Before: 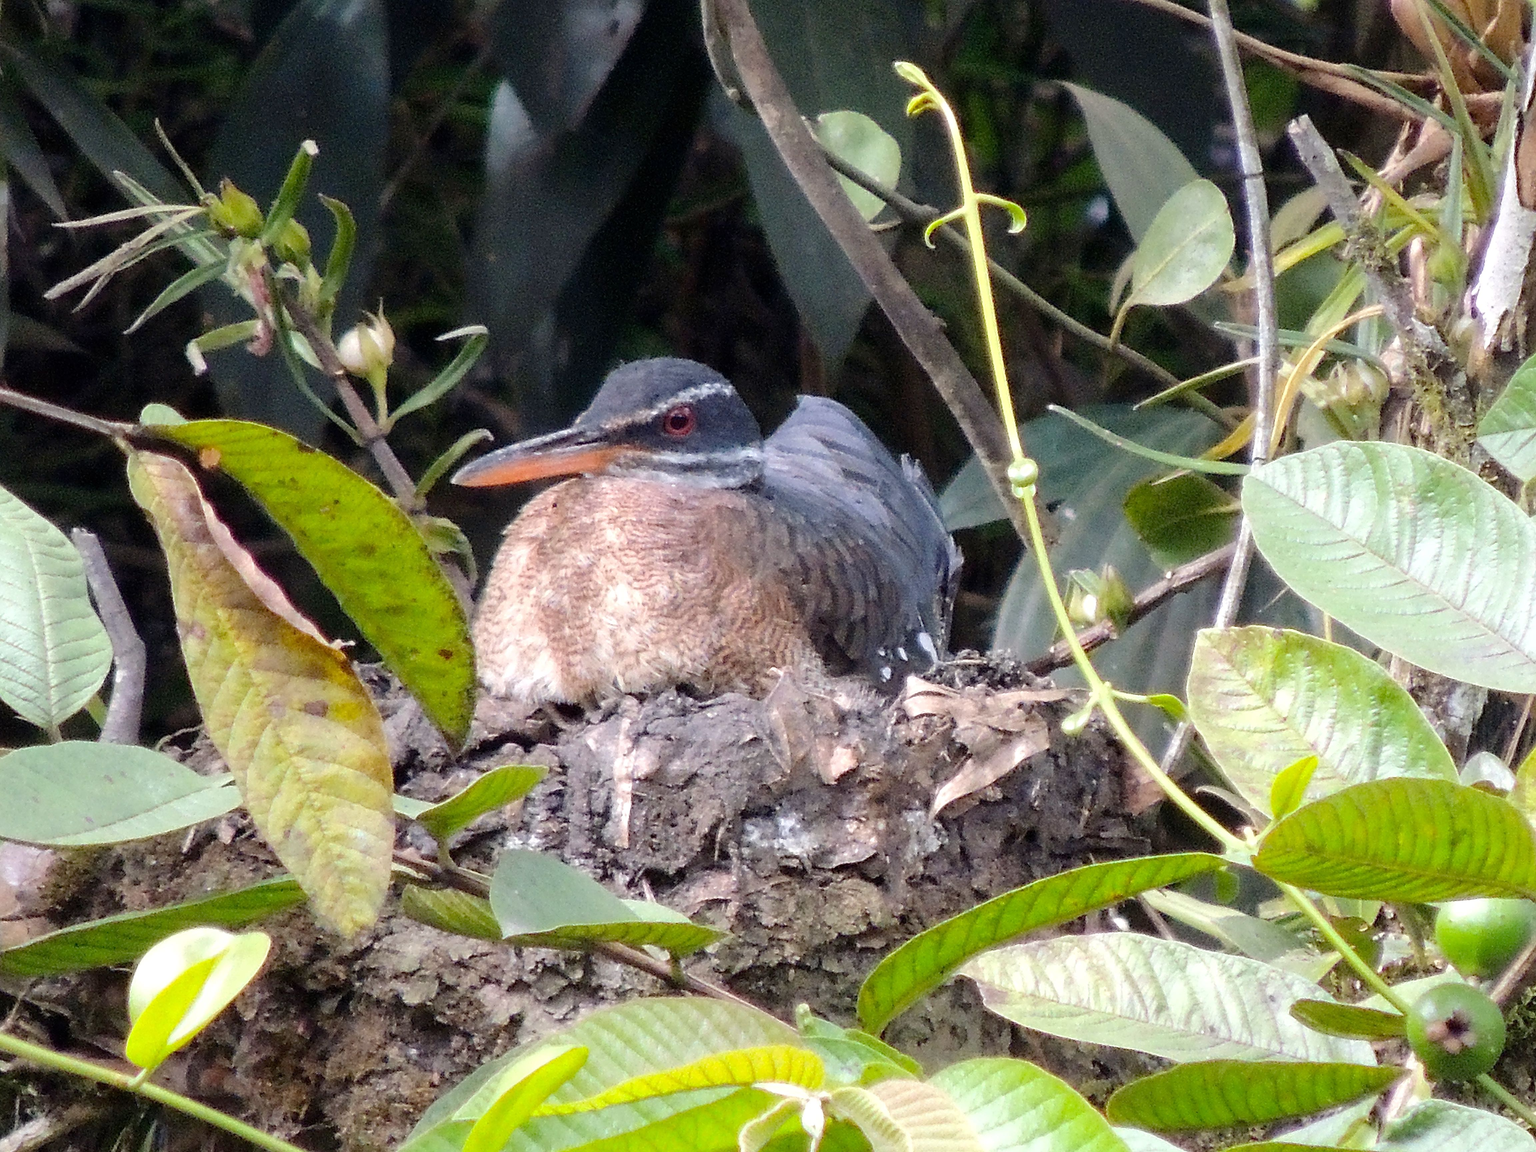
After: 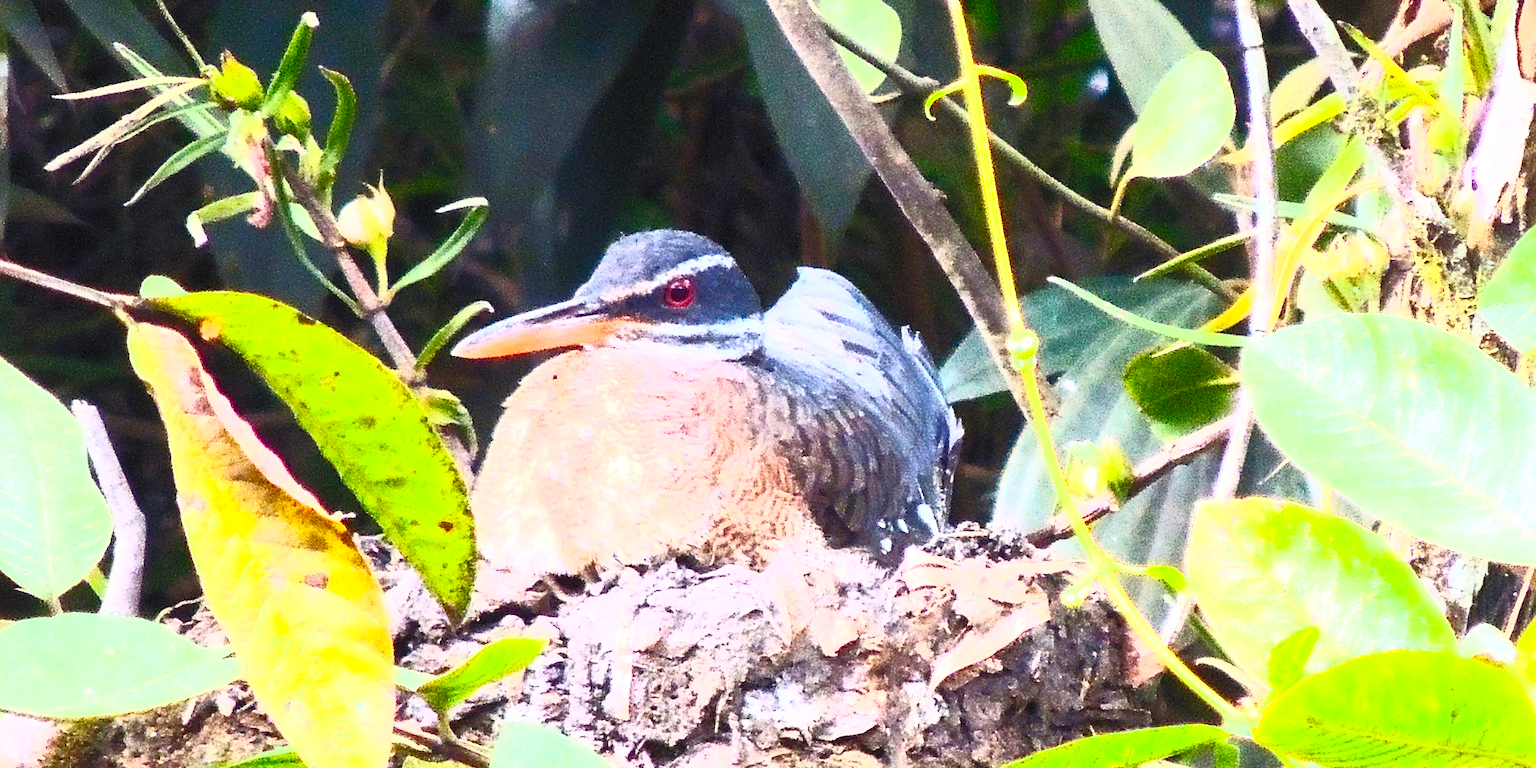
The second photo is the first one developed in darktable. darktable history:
contrast brightness saturation: contrast 1, brightness 1, saturation 1
crop: top 11.166%, bottom 22.168%
